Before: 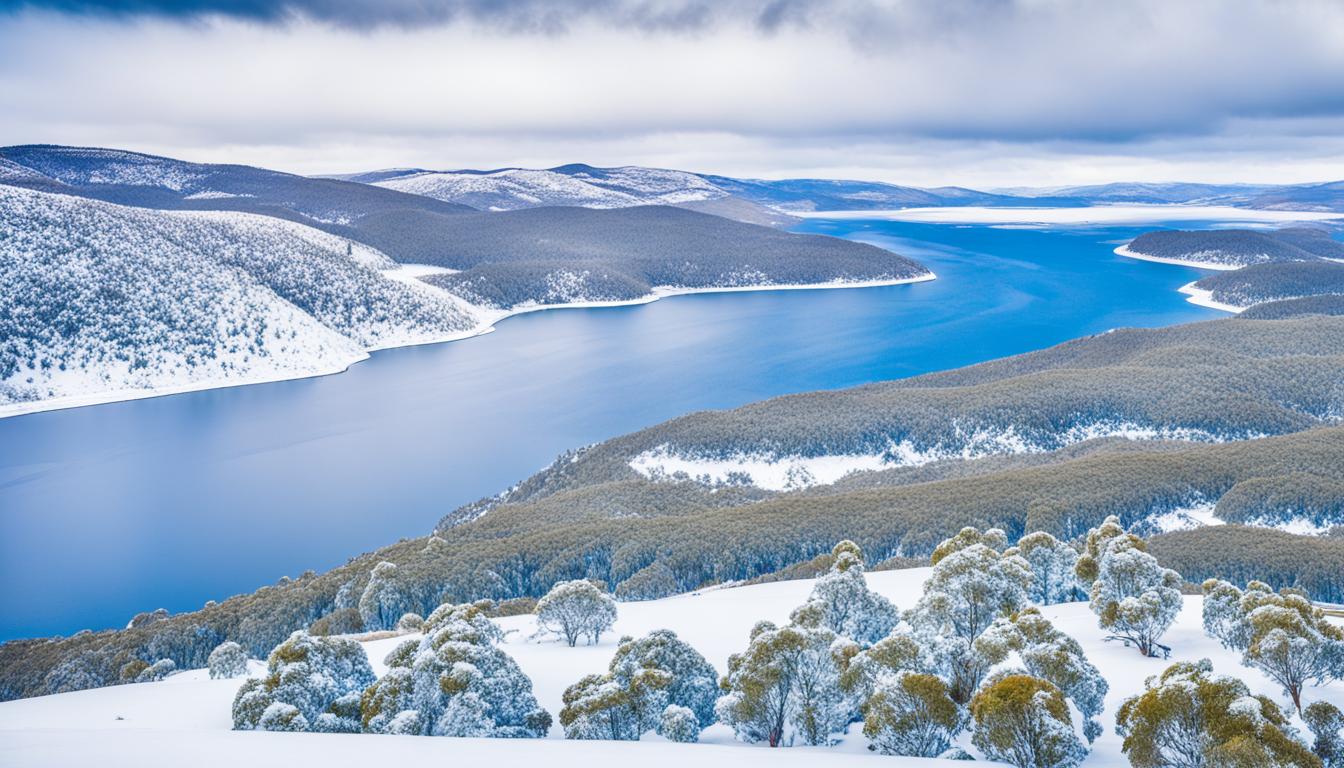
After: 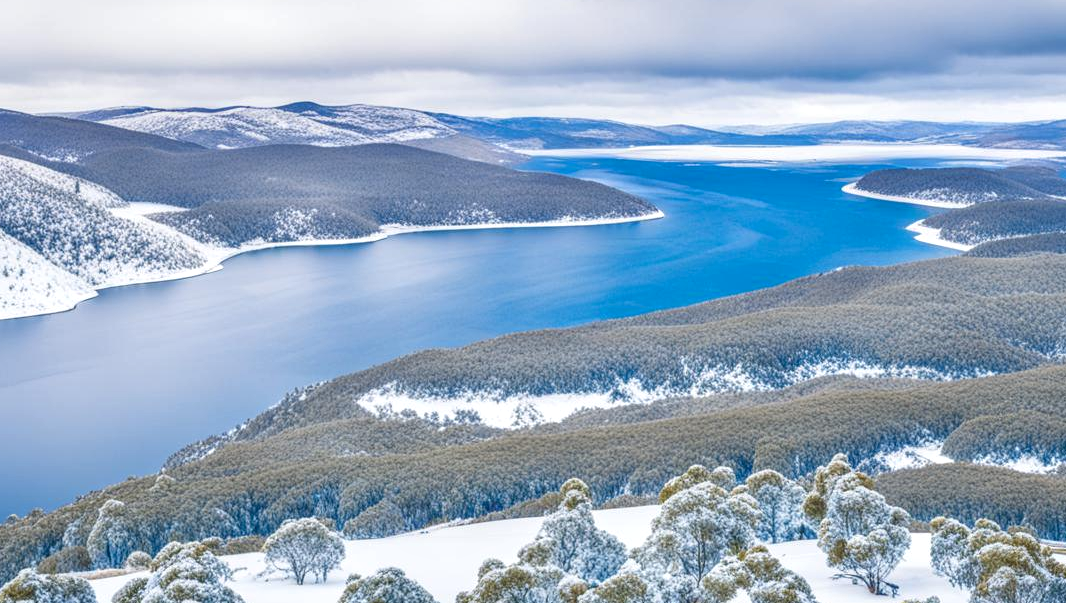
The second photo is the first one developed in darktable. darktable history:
crop and rotate: left 20.261%, top 8.098%, right 0.361%, bottom 13.284%
local contrast: on, module defaults
